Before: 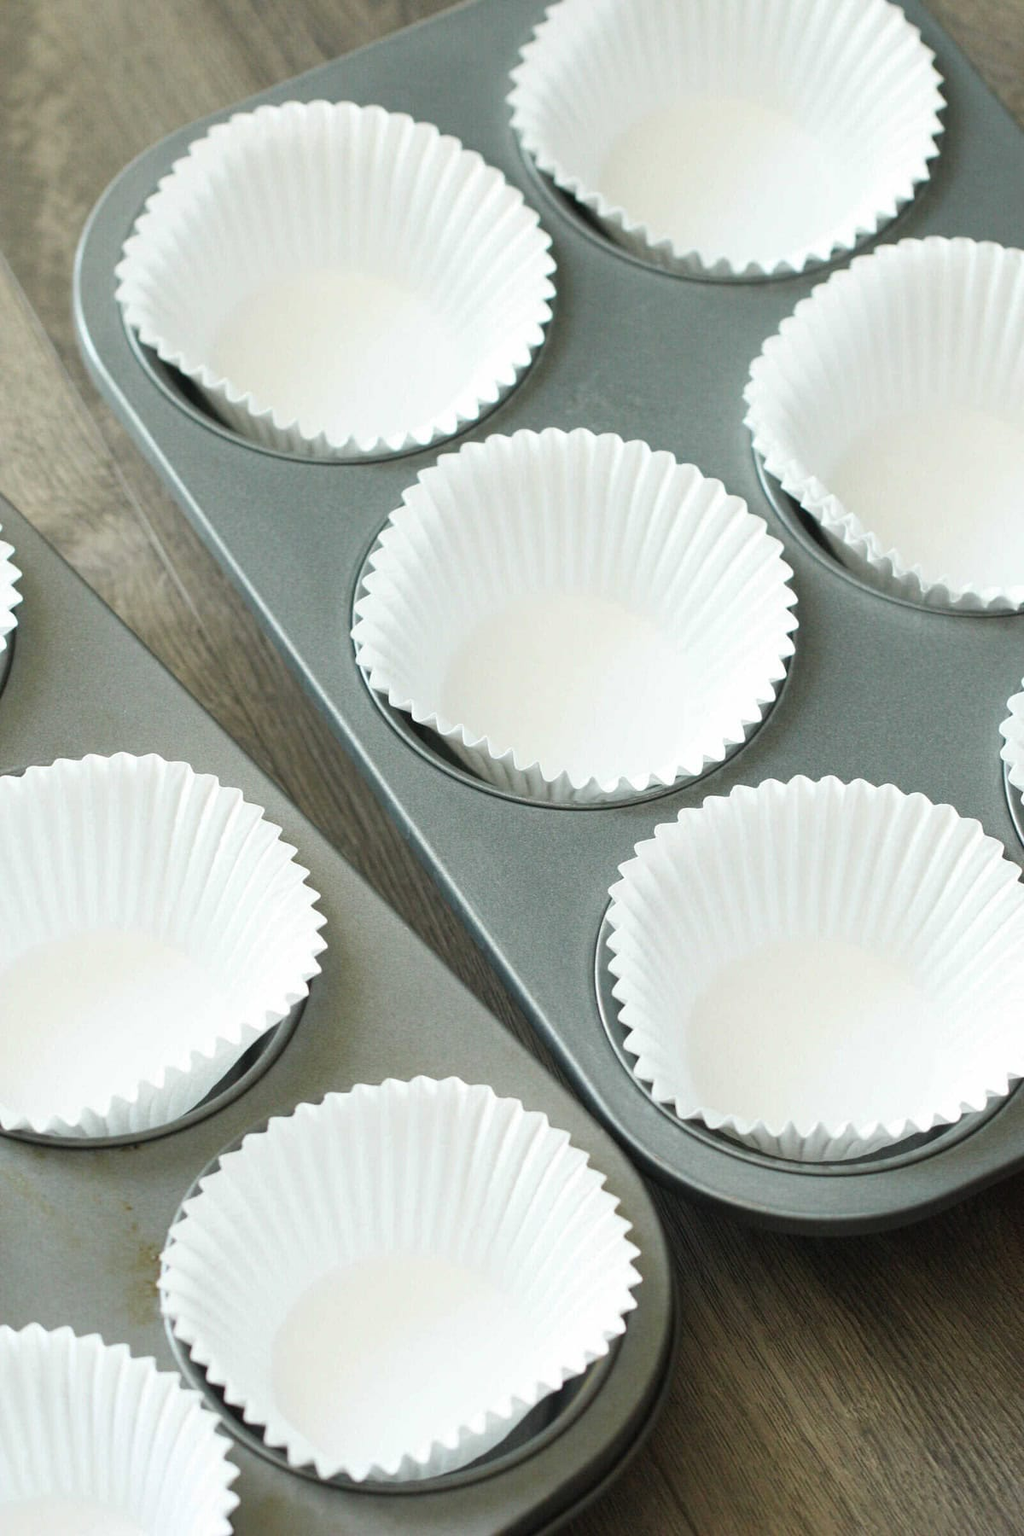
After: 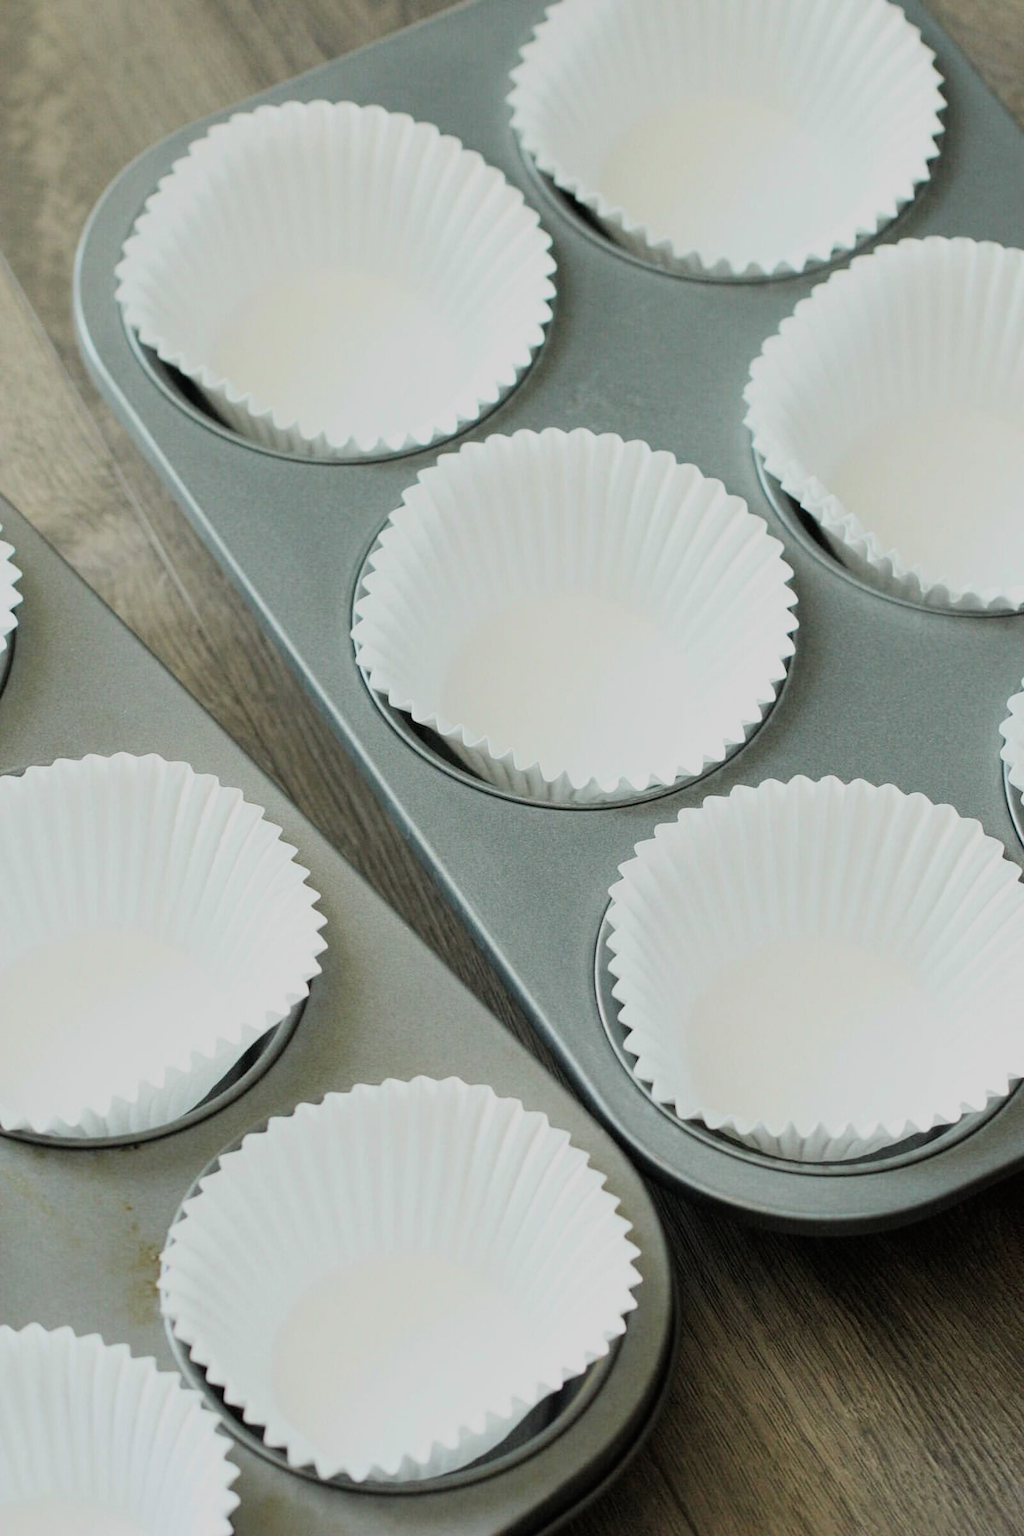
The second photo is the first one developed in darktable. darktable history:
filmic rgb: black relative exposure -7.65 EV, white relative exposure 4.56 EV, hardness 3.61, color science v6 (2022), iterations of high-quality reconstruction 0
